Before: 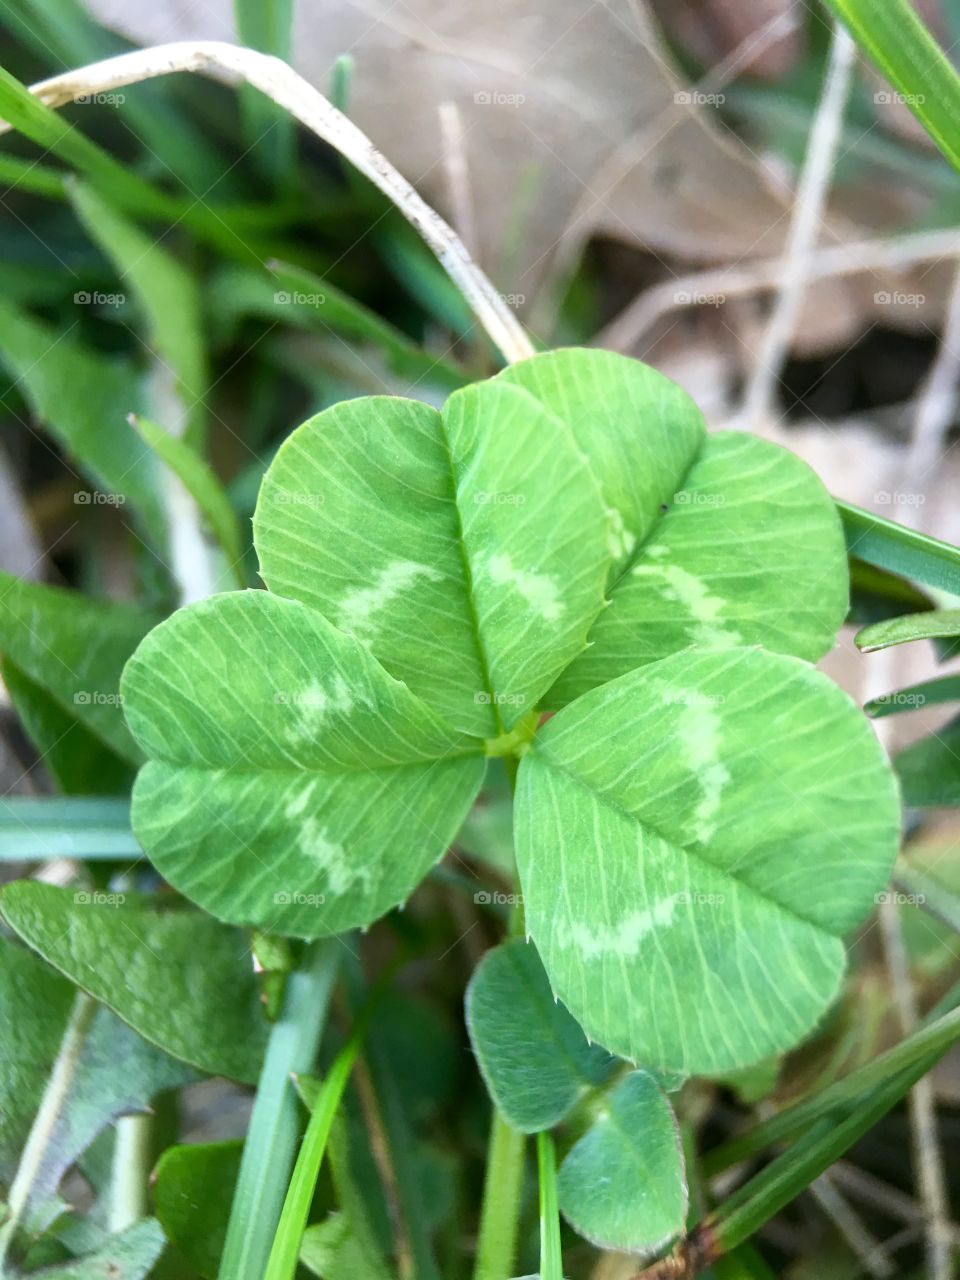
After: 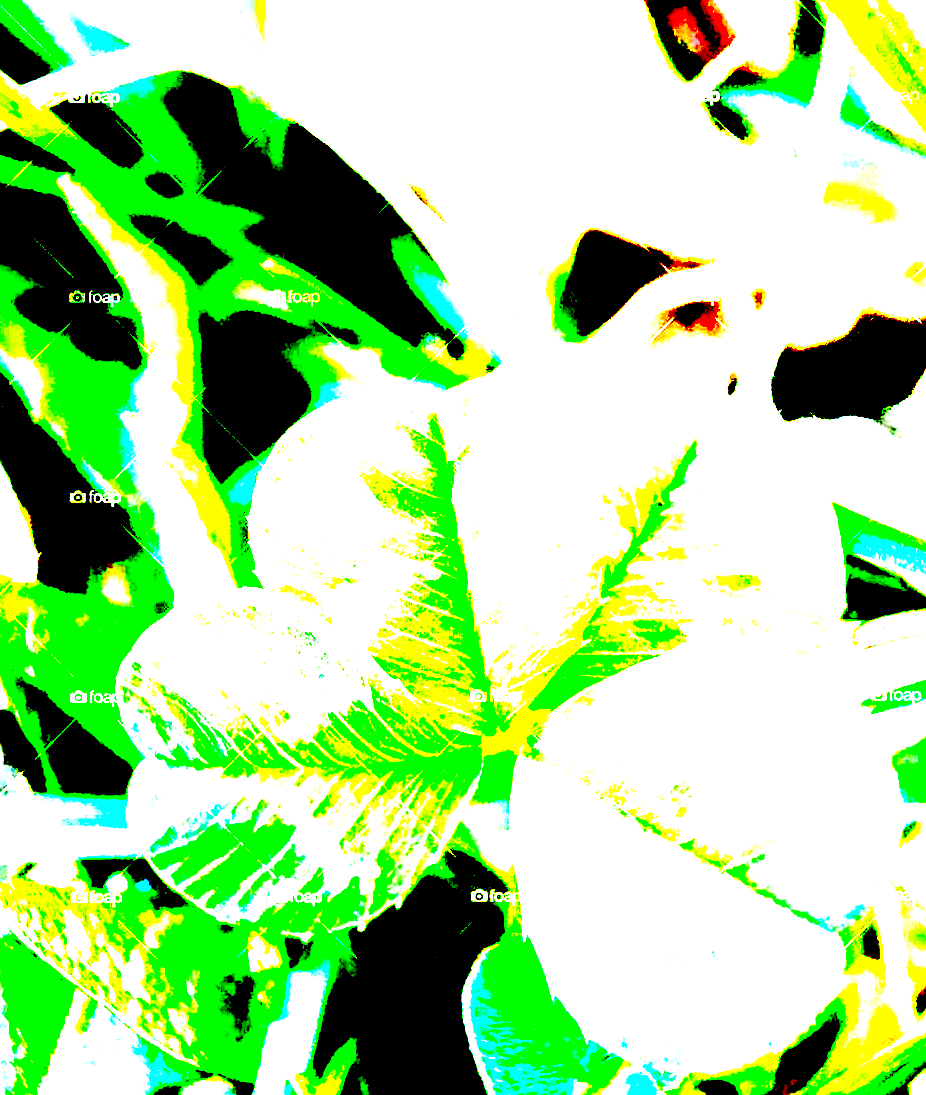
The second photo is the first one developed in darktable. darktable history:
sharpen: on, module defaults
crop and rotate: angle 0.171°, left 0.297%, right 2.794%, bottom 14.093%
exposure: black level correction 0.1, exposure 3.065 EV, compensate highlight preservation false
